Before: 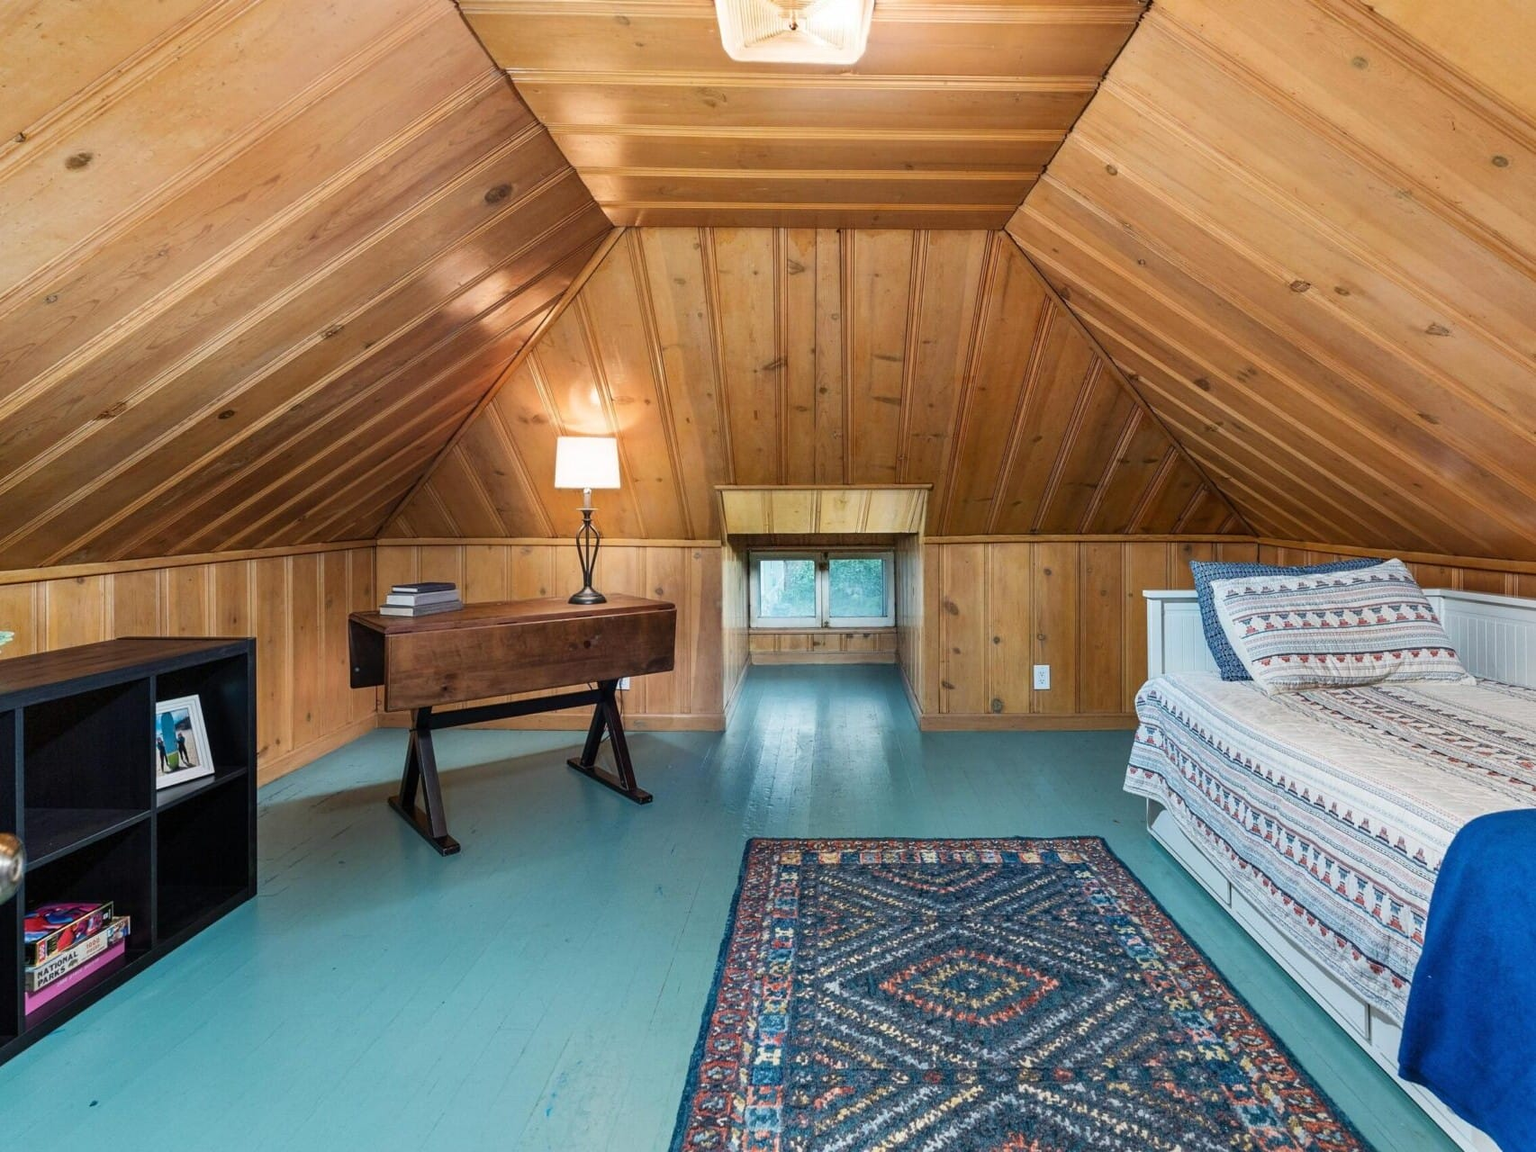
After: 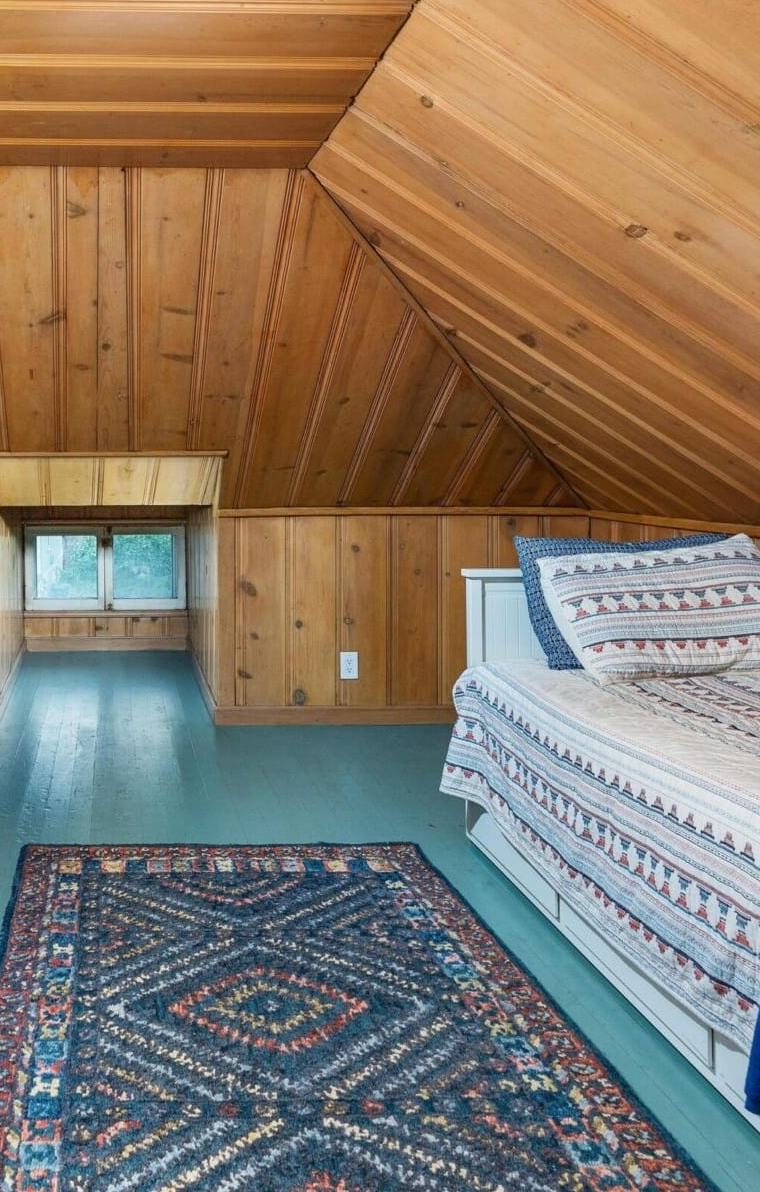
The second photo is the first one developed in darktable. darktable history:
crop: left 47.387%, top 6.819%, right 8.03%
